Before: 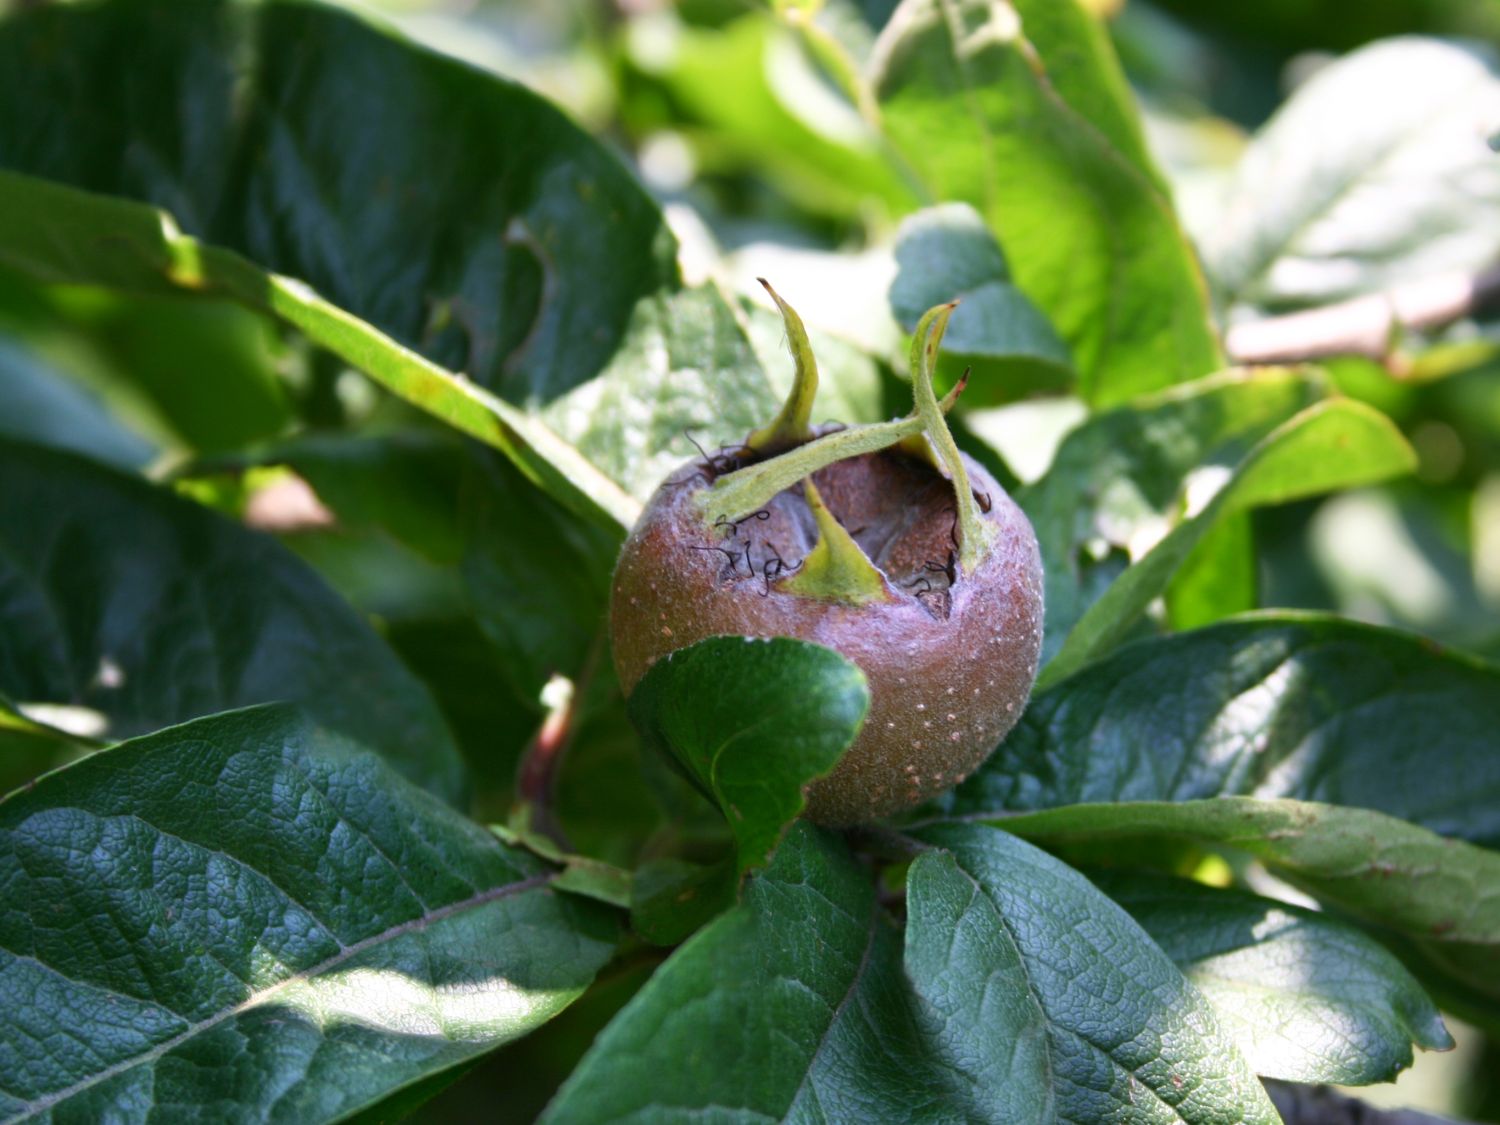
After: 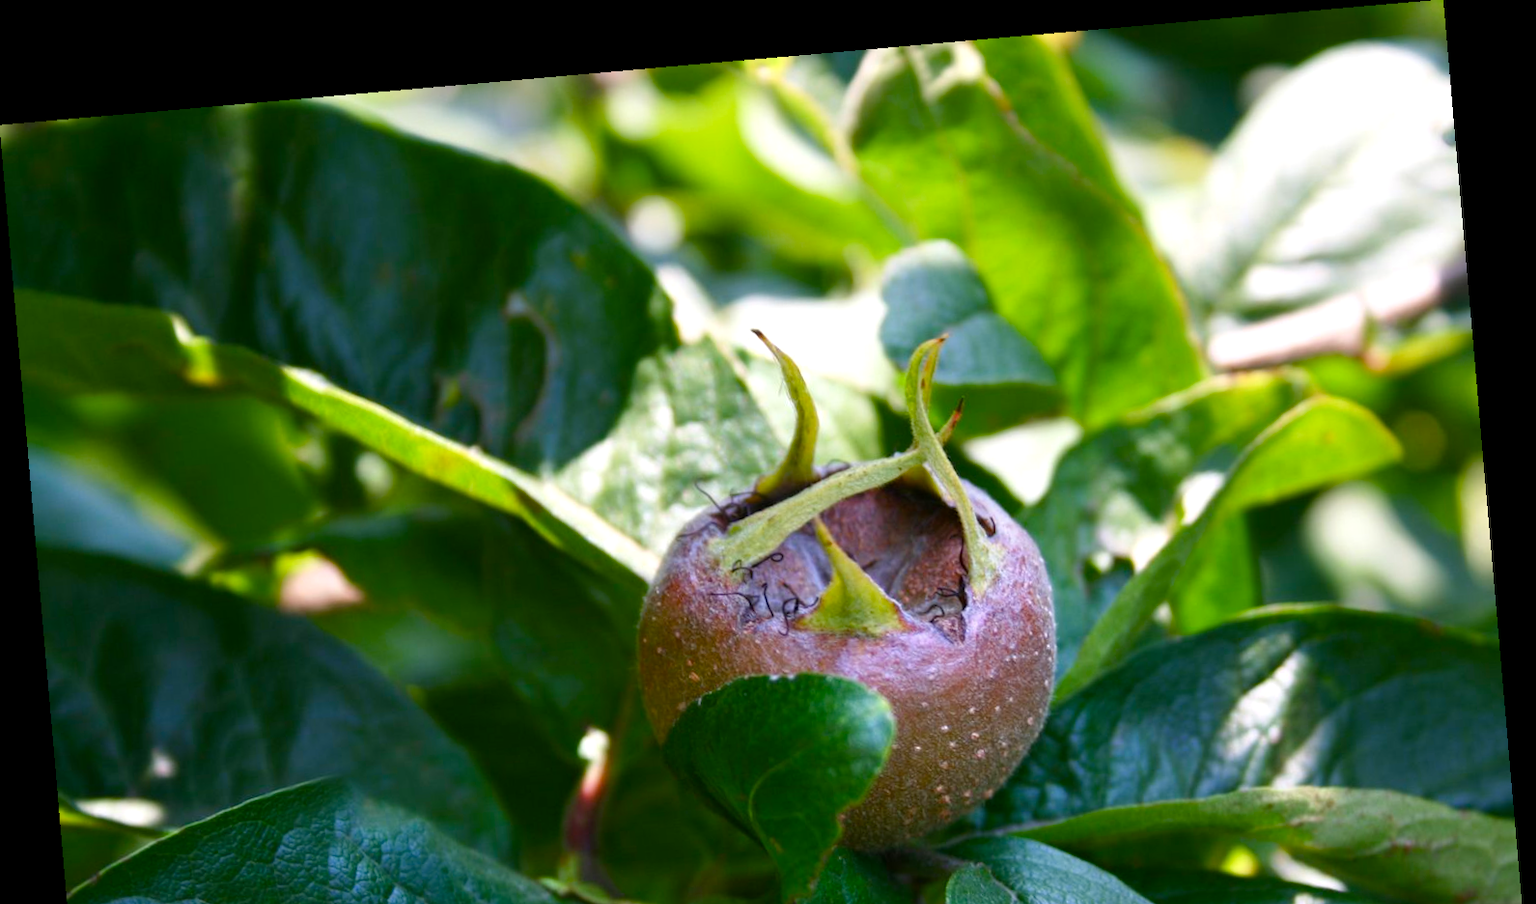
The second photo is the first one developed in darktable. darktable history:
rotate and perspective: rotation -4.98°, automatic cropping off
color balance rgb: linear chroma grading › global chroma 8.12%, perceptual saturation grading › global saturation 9.07%, perceptual saturation grading › highlights -13.84%, perceptual saturation grading › mid-tones 14.88%, perceptual saturation grading › shadows 22.8%, perceptual brilliance grading › highlights 2.61%, global vibrance 12.07%
crop: bottom 24.988%
